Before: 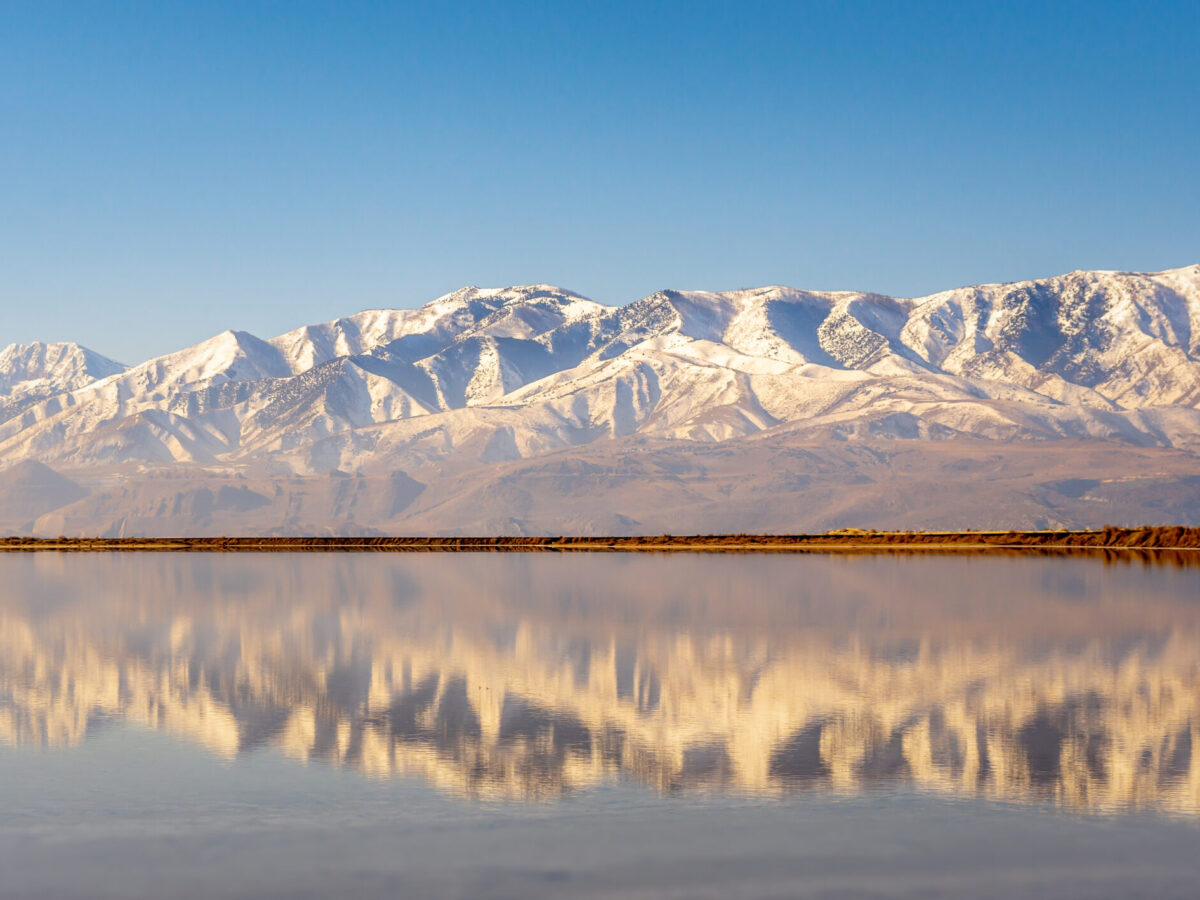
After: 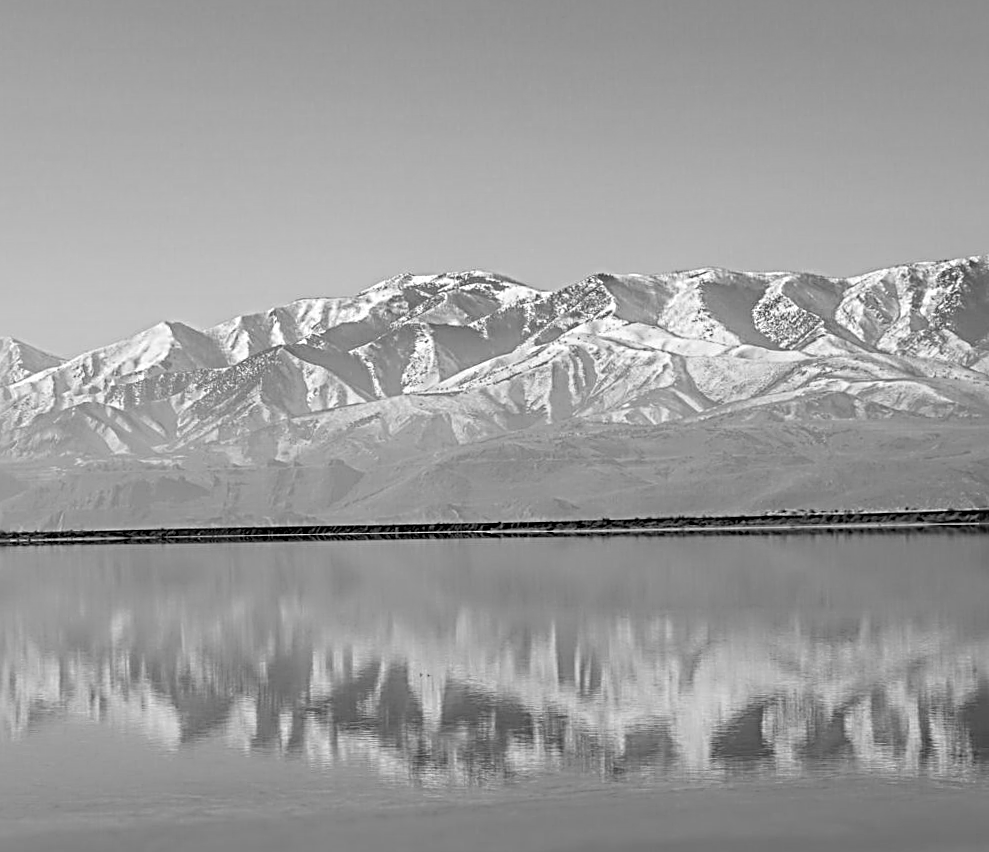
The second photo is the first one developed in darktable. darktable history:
crop and rotate: angle 1°, left 4.281%, top 0.642%, right 11.383%, bottom 2.486%
sharpen: radius 3.69, amount 0.928
color calibration: output gray [0.23, 0.37, 0.4, 0], gray › normalize channels true, illuminant same as pipeline (D50), adaptation XYZ, x 0.346, y 0.359, gamut compression 0
